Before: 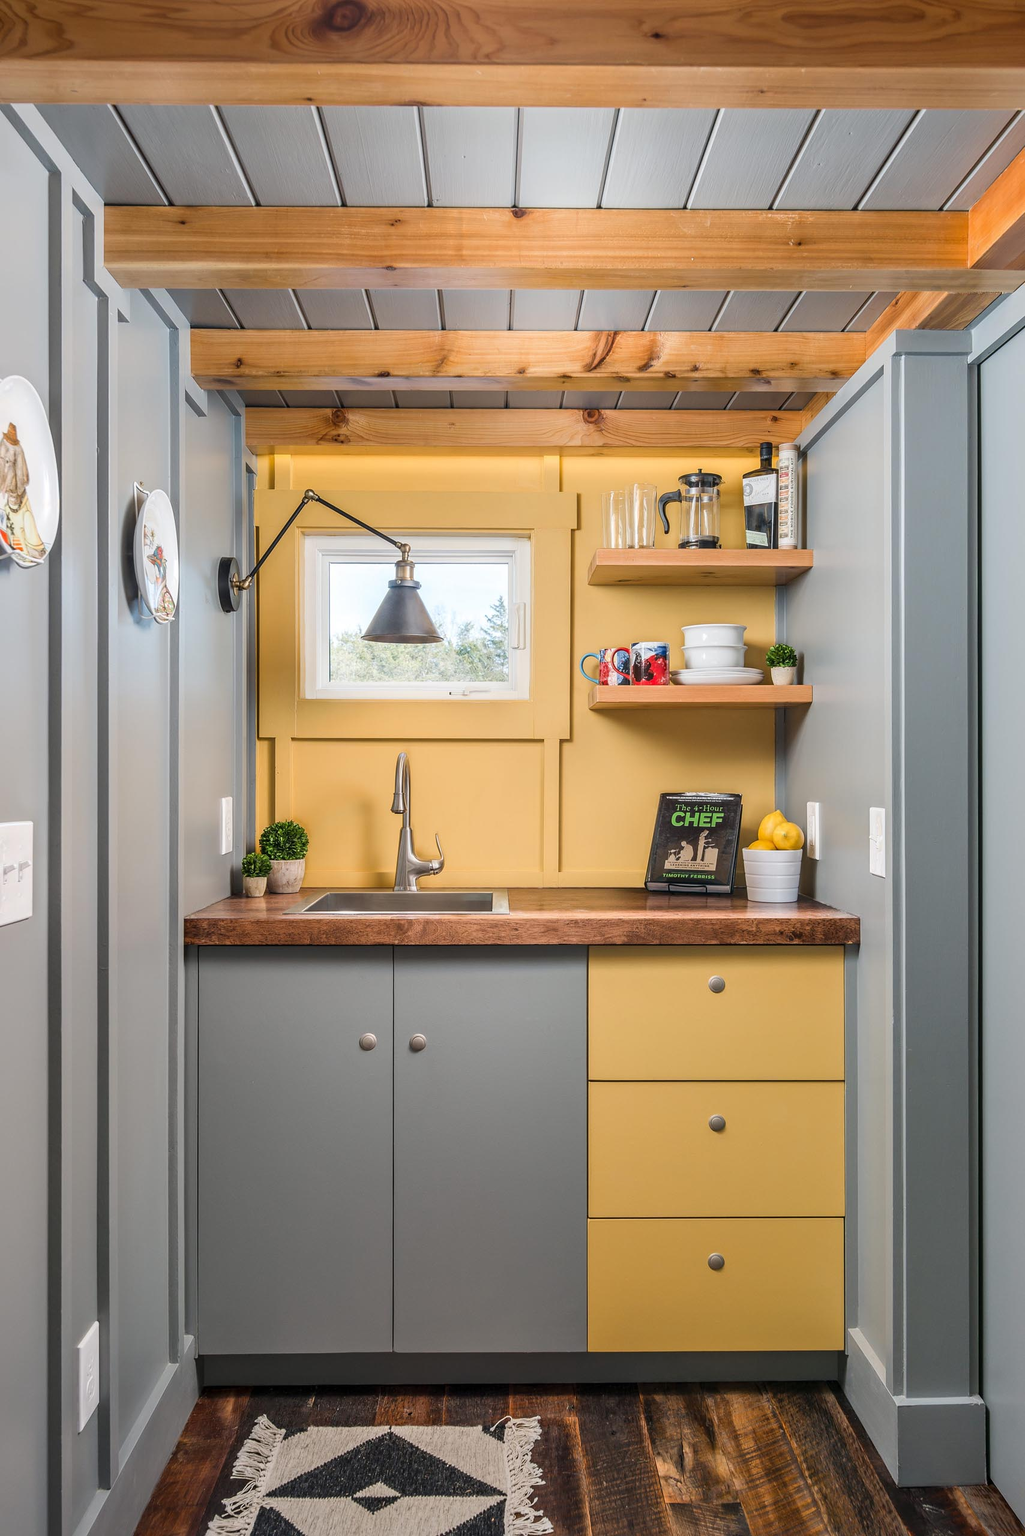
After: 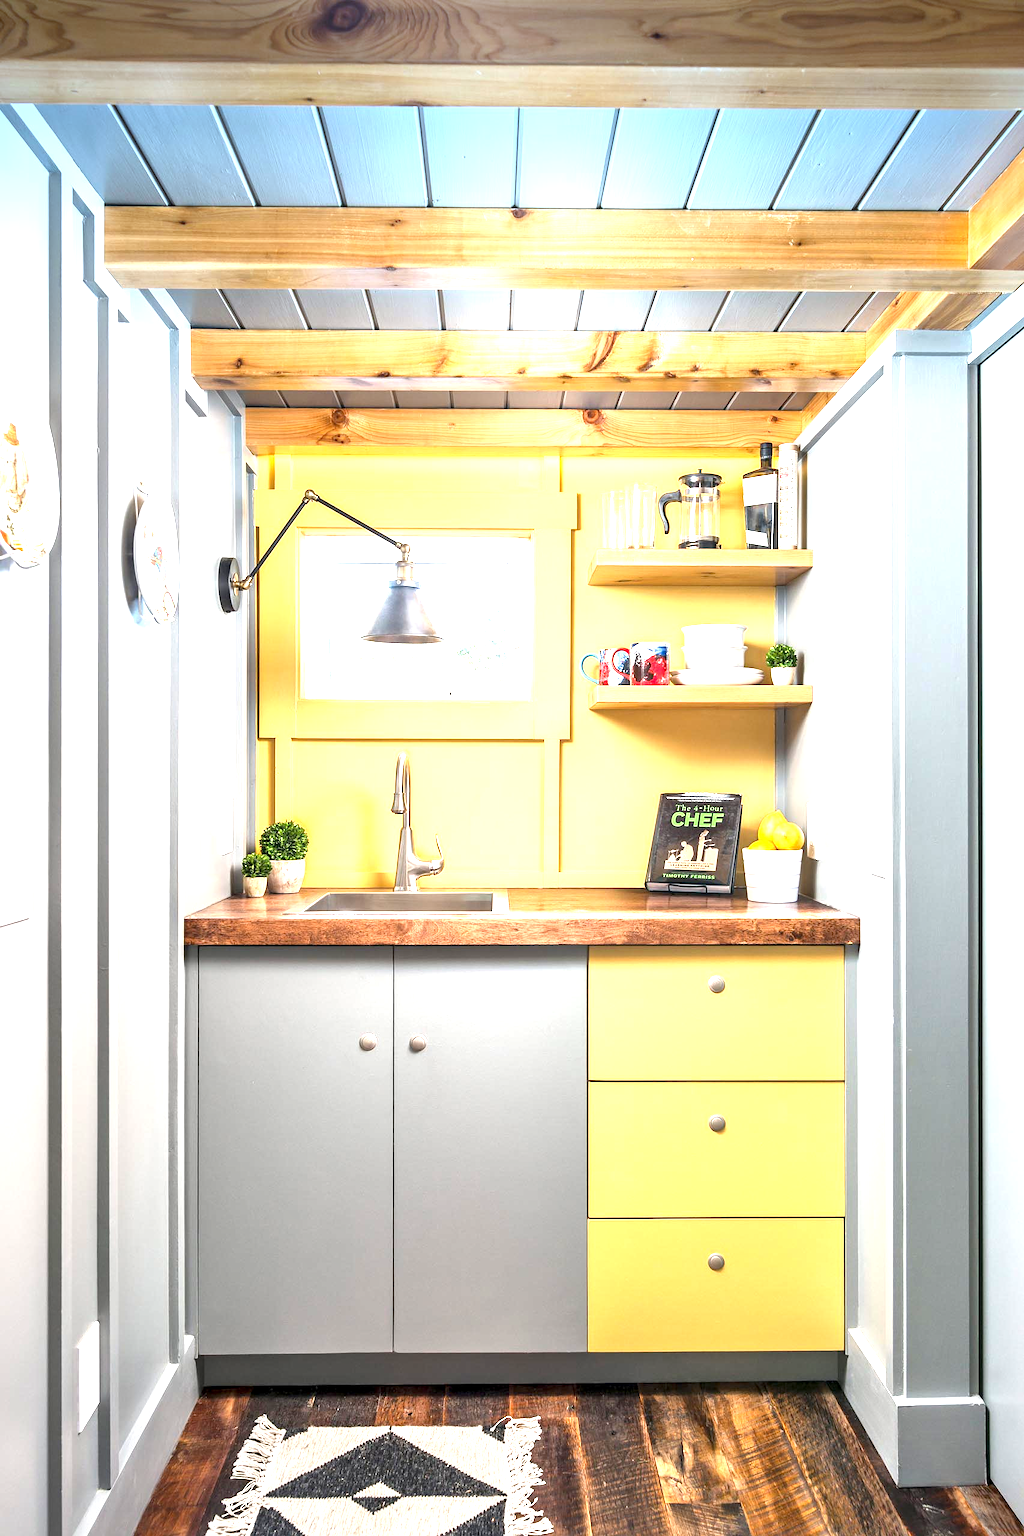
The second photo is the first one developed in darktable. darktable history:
local contrast: mode bilateral grid, contrast 20, coarseness 50, detail 120%, midtone range 0.2
exposure: black level correction 0.001, exposure 1.719 EV, compensate exposure bias true, compensate highlight preservation false
graduated density: density 2.02 EV, hardness 44%, rotation 0.374°, offset 8.21, hue 208.8°, saturation 97%
